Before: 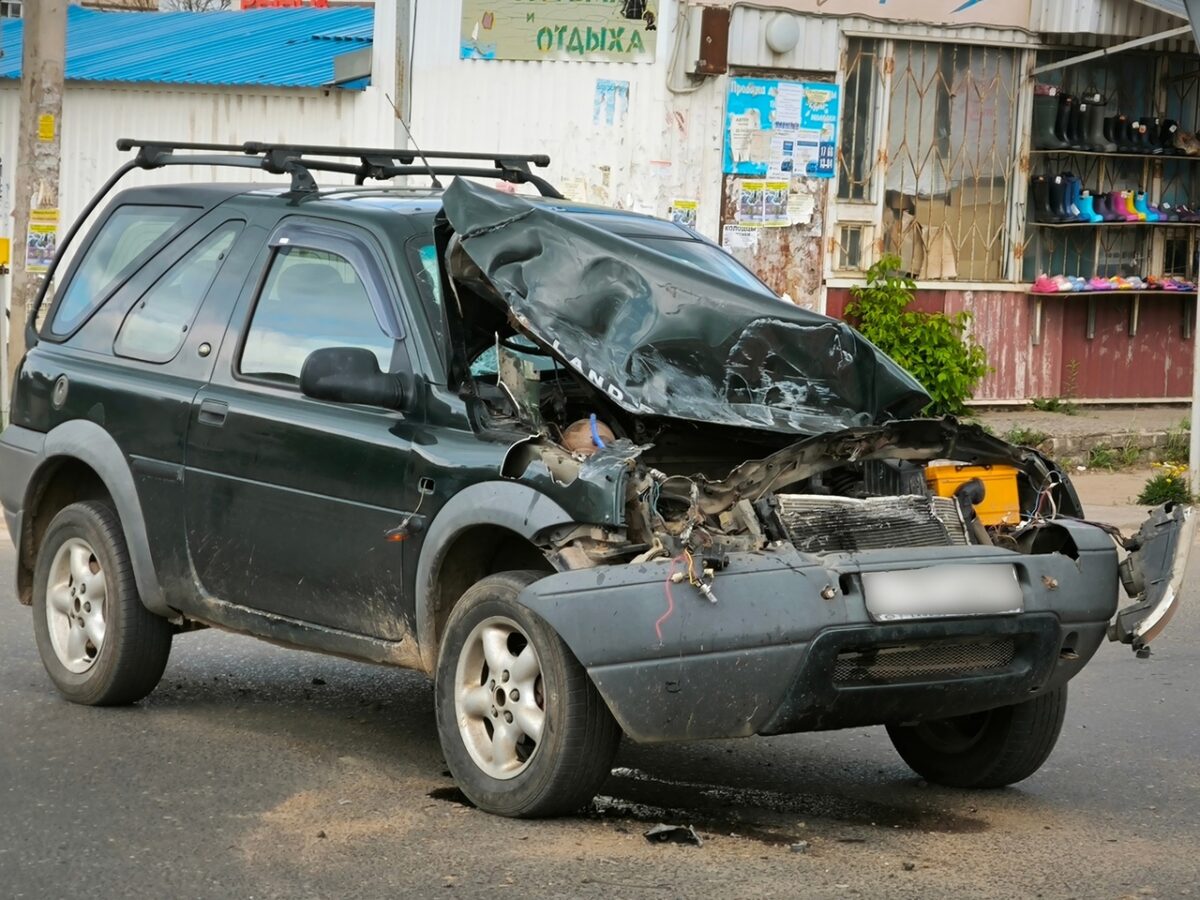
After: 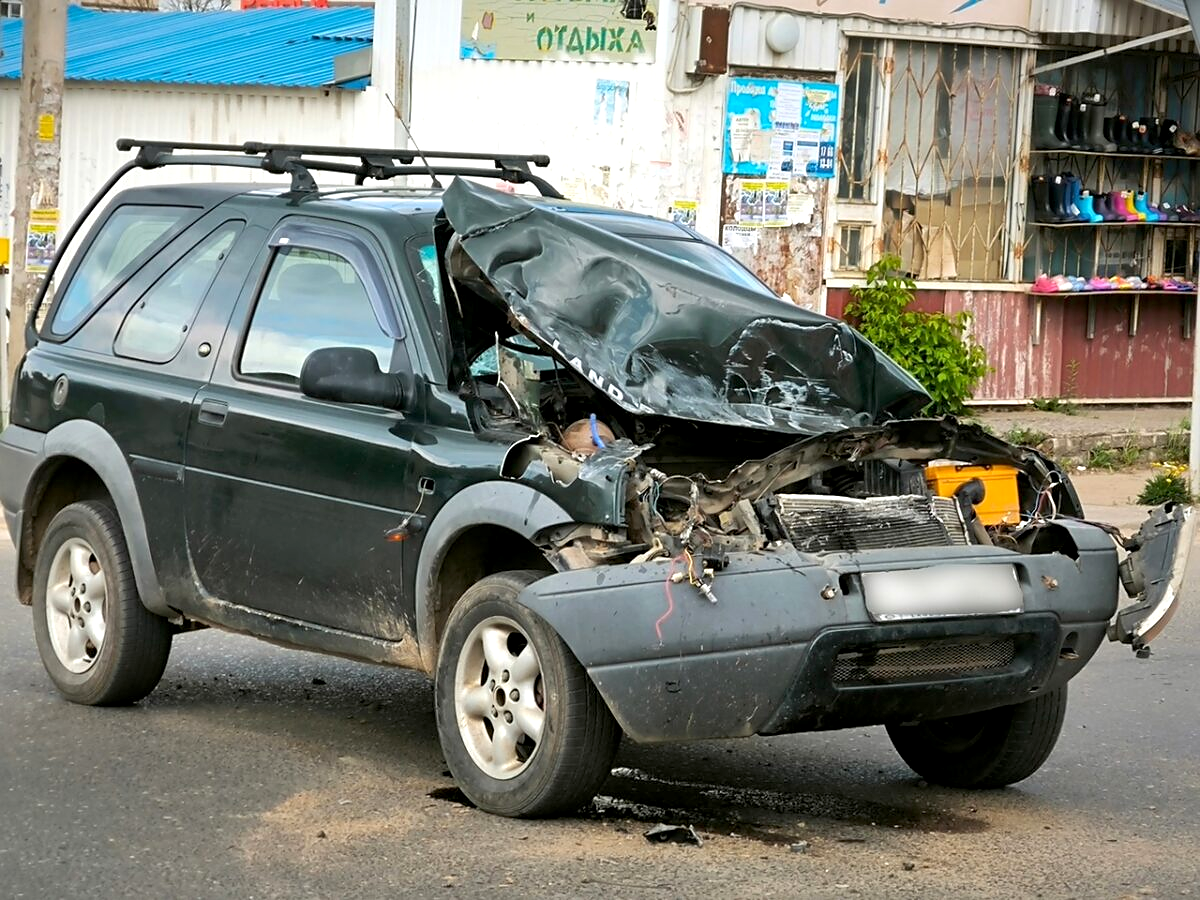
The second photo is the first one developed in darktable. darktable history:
sharpen: radius 1.864, amount 0.398, threshold 1.271
exposure: black level correction 0.003, exposure 0.383 EV, compensate highlight preservation false
